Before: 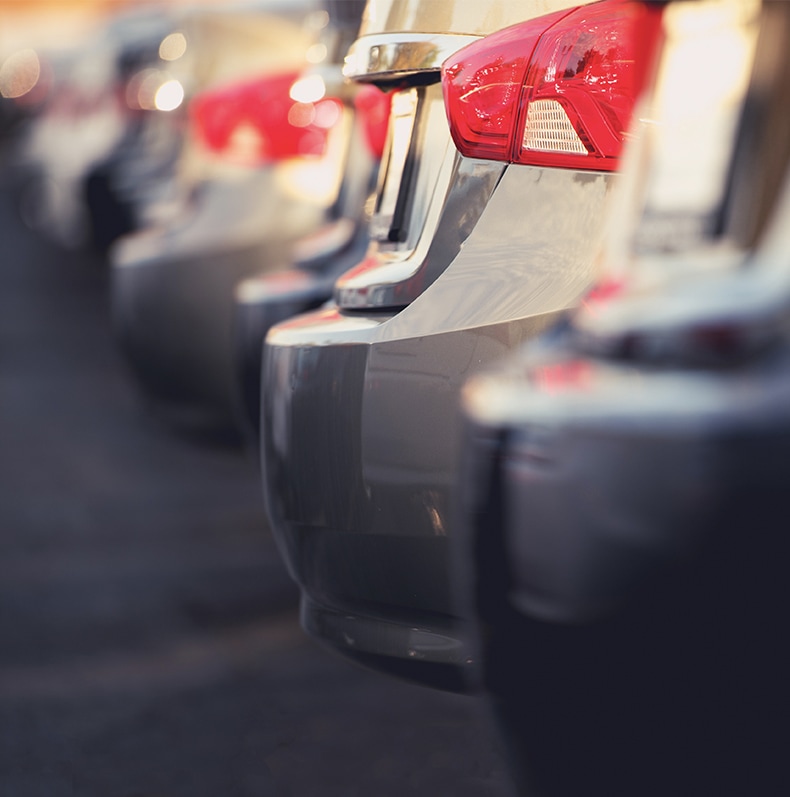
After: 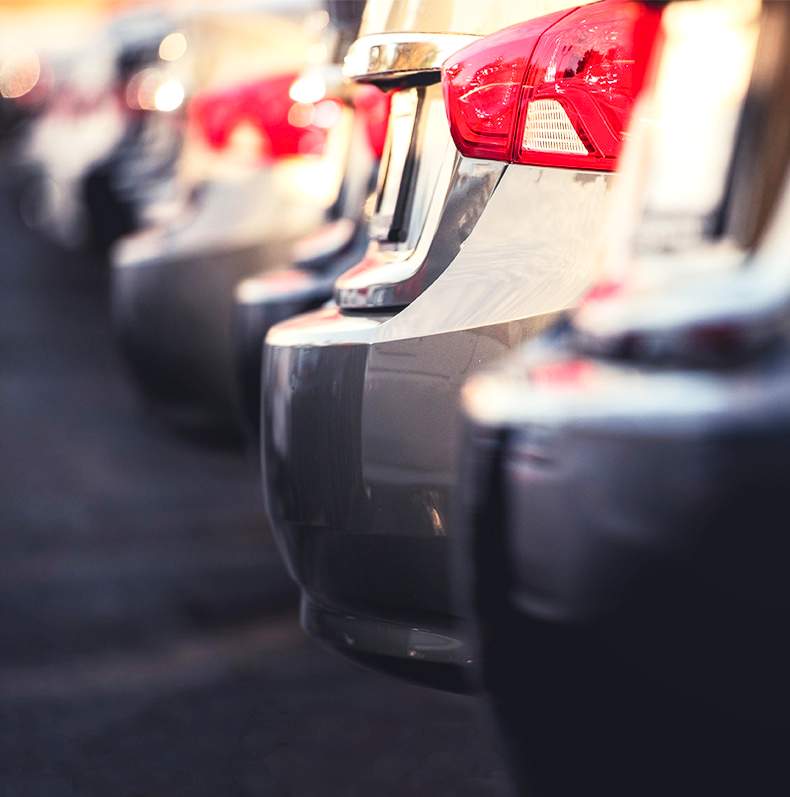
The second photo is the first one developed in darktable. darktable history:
tone curve: curves: ch0 [(0, 0.036) (0.119, 0.115) (0.466, 0.498) (0.715, 0.767) (0.817, 0.865) (1, 0.998)]; ch1 [(0, 0) (0.377, 0.424) (0.442, 0.491) (0.487, 0.502) (0.514, 0.512) (0.536, 0.577) (0.66, 0.724) (1, 1)]; ch2 [(0, 0) (0.38, 0.405) (0.463, 0.443) (0.492, 0.486) (0.526, 0.541) (0.578, 0.598) (1, 1)], preserve colors none
tone equalizer: -8 EV -0.439 EV, -7 EV -0.39 EV, -6 EV -0.324 EV, -5 EV -0.19 EV, -3 EV 0.239 EV, -2 EV 0.317 EV, -1 EV 0.37 EV, +0 EV 0.439 EV, edges refinement/feathering 500, mask exposure compensation -1.57 EV, preserve details no
shadows and highlights: shadows 0.703, highlights 41.39
local contrast: on, module defaults
